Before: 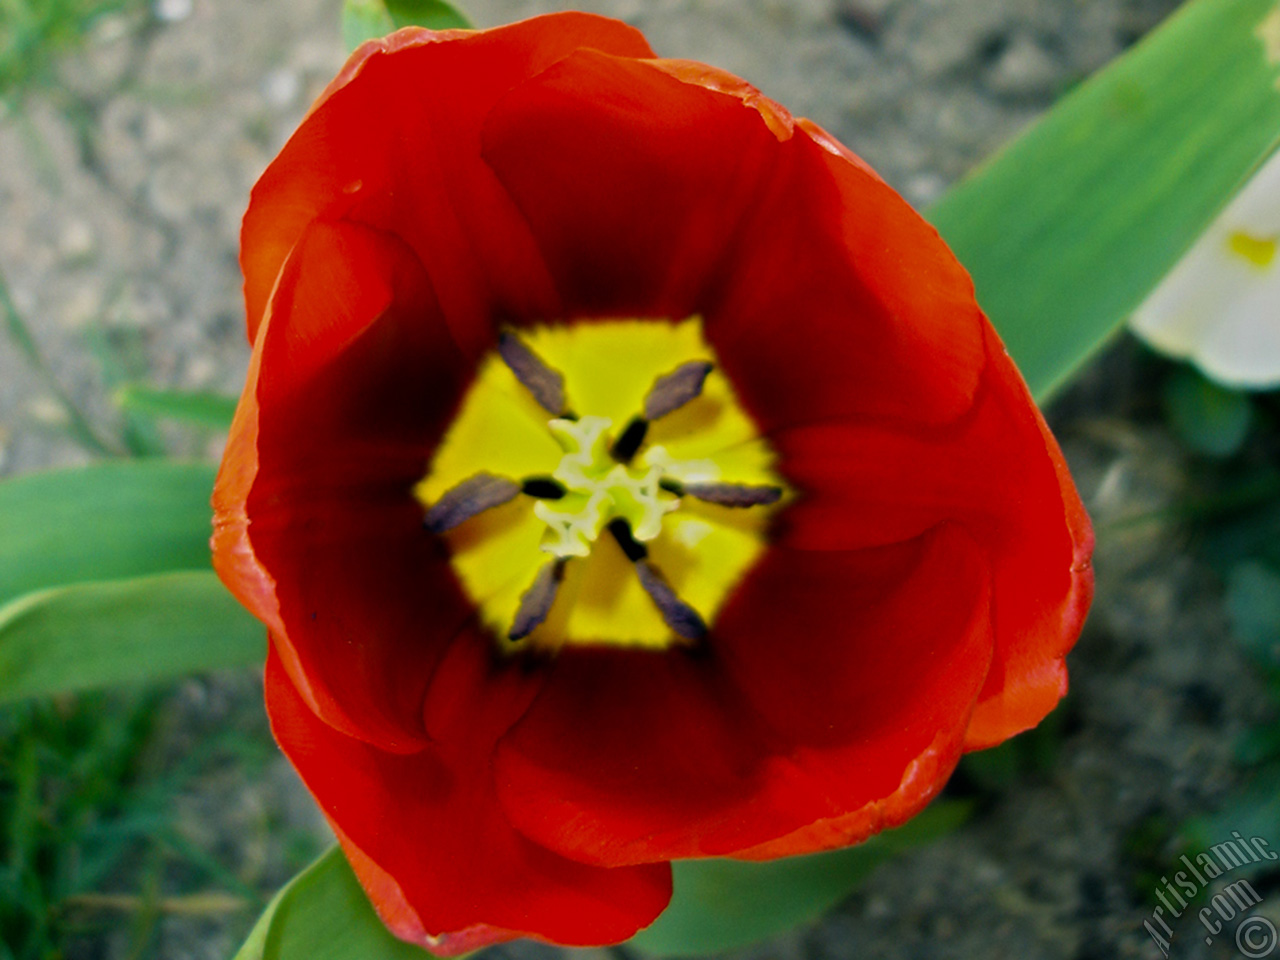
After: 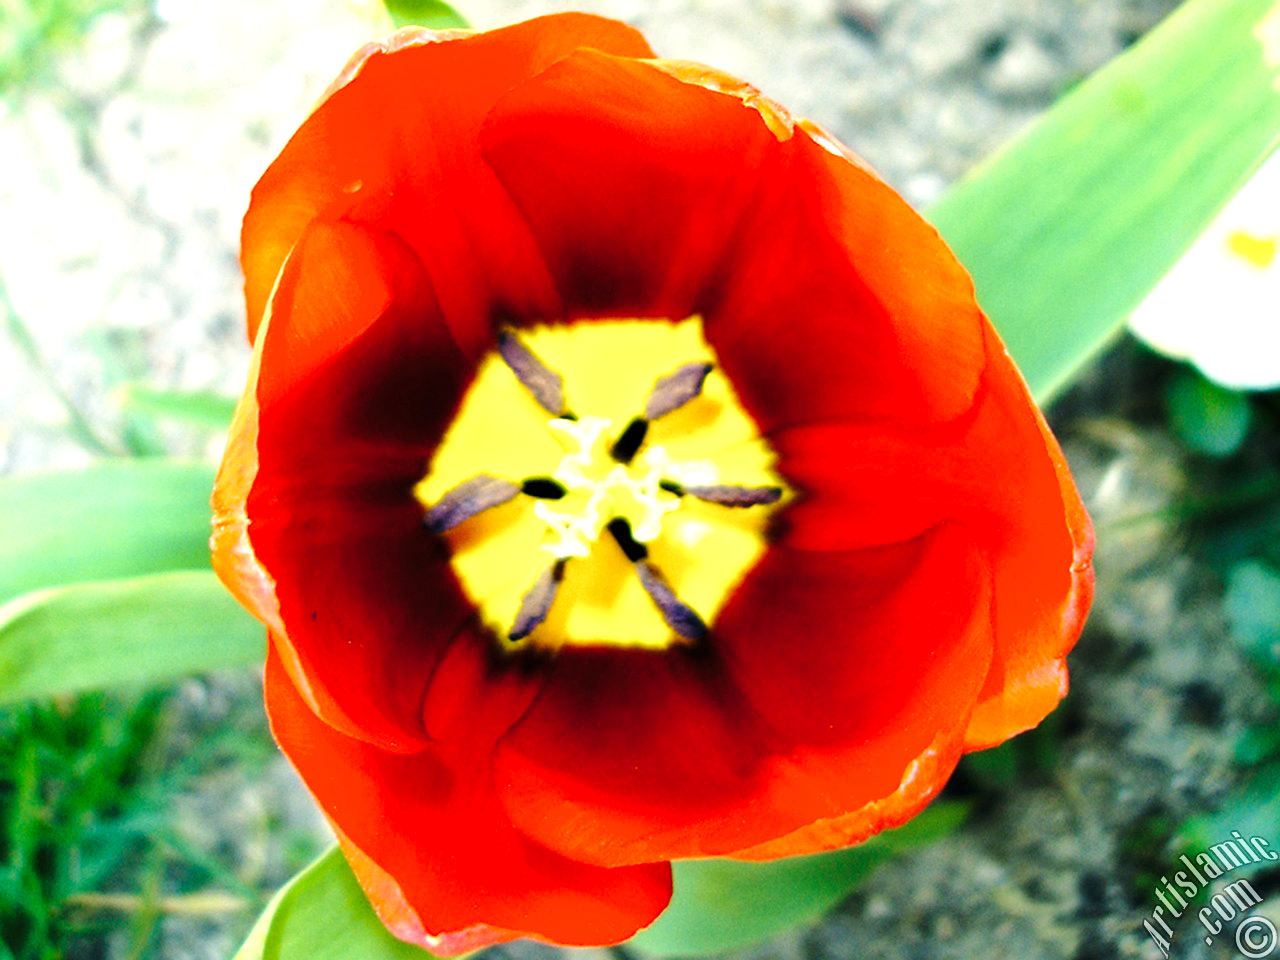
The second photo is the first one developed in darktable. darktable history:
exposure: black level correction 0, exposure 0.698 EV, compensate highlight preservation false
shadows and highlights: radius 111.01, shadows 51.64, white point adjustment 9.04, highlights -4.08, soften with gaussian
base curve: curves: ch0 [(0, 0) (0.028, 0.03) (0.121, 0.232) (0.46, 0.748) (0.859, 0.968) (1, 1)], preserve colors none
sharpen: amount 0.21
